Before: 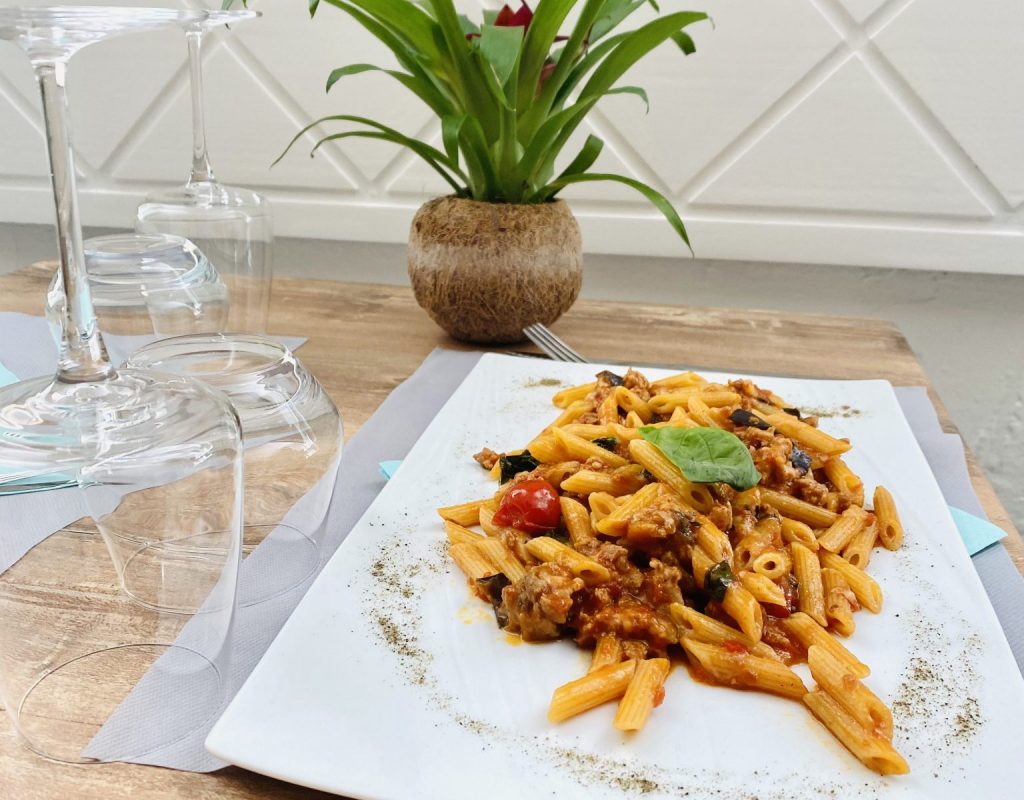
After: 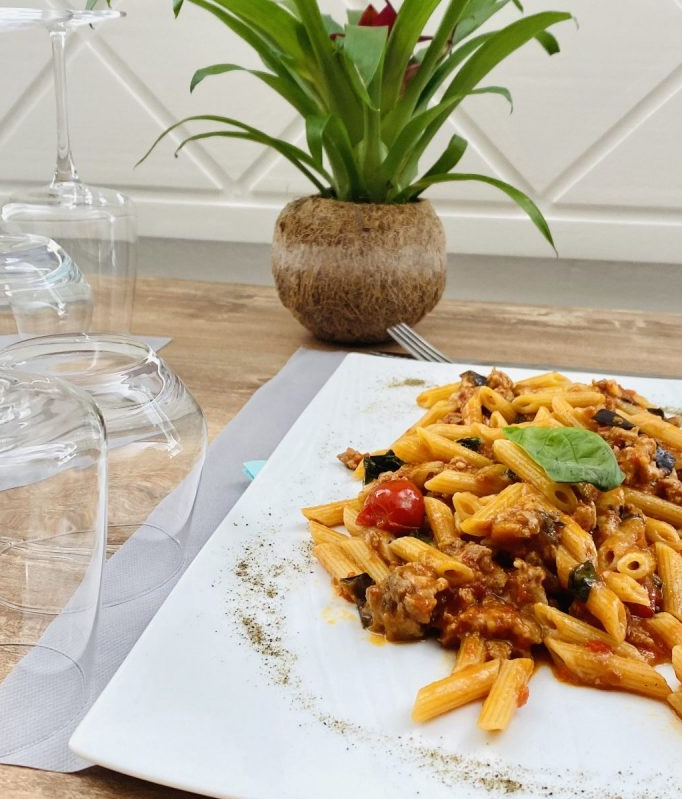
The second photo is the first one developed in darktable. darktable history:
crop and rotate: left 13.37%, right 20.015%
